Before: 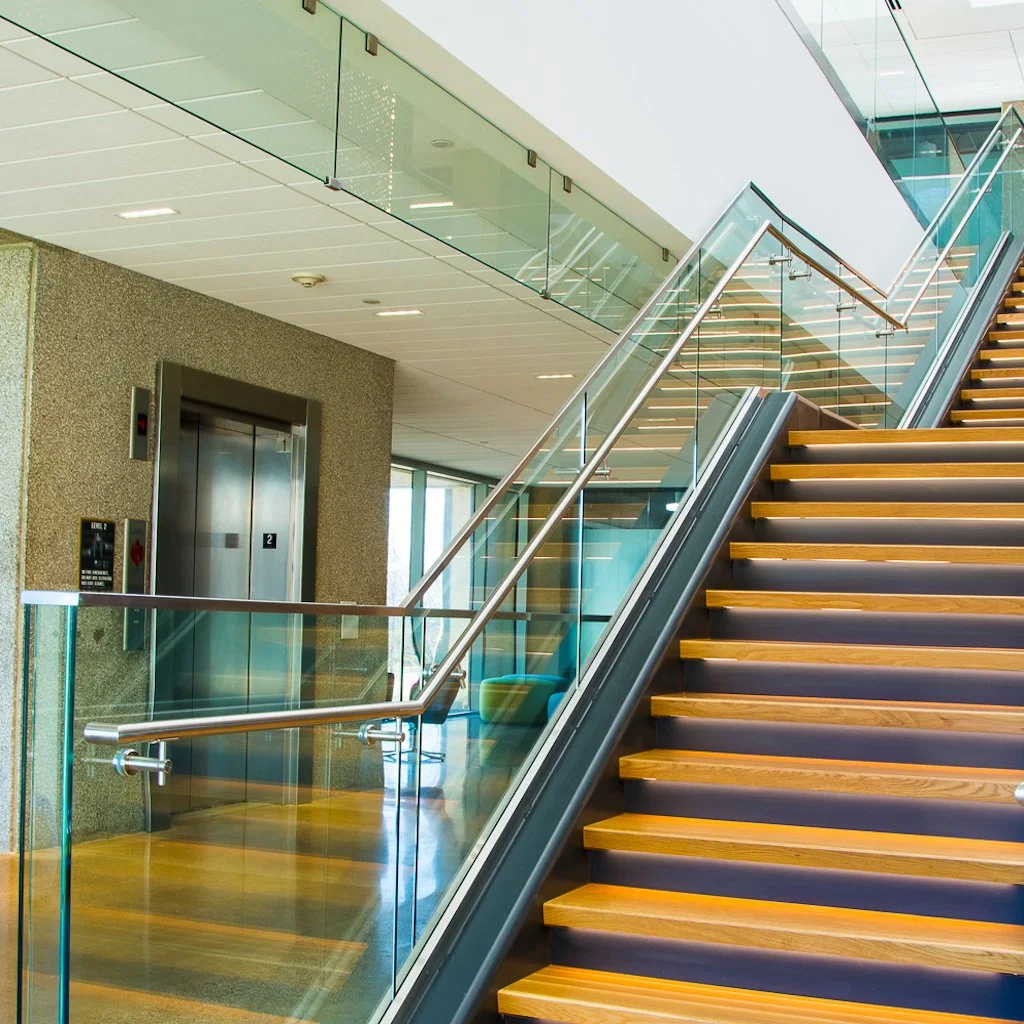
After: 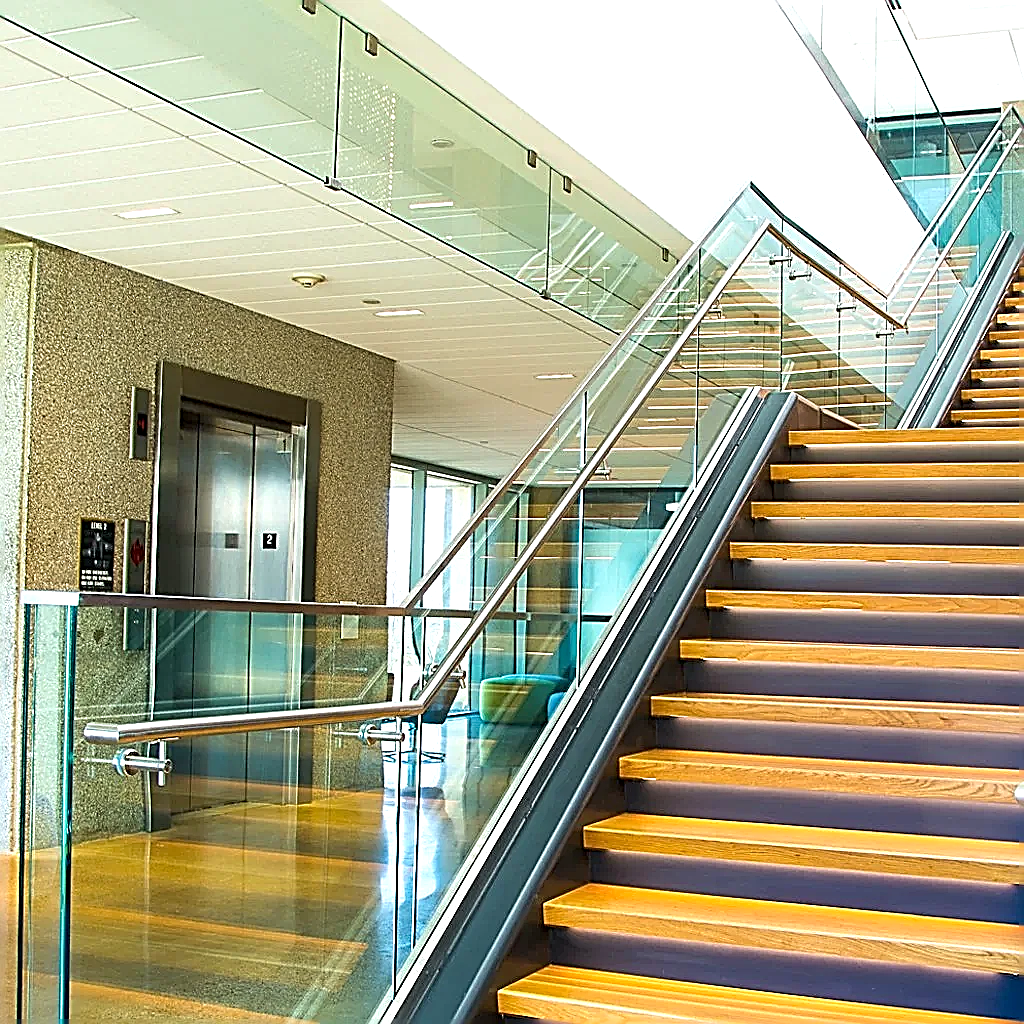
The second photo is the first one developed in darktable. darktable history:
exposure: black level correction 0.001, exposure 0.5 EV, compensate exposure bias true, compensate highlight preservation false
sharpen: amount 1.861
